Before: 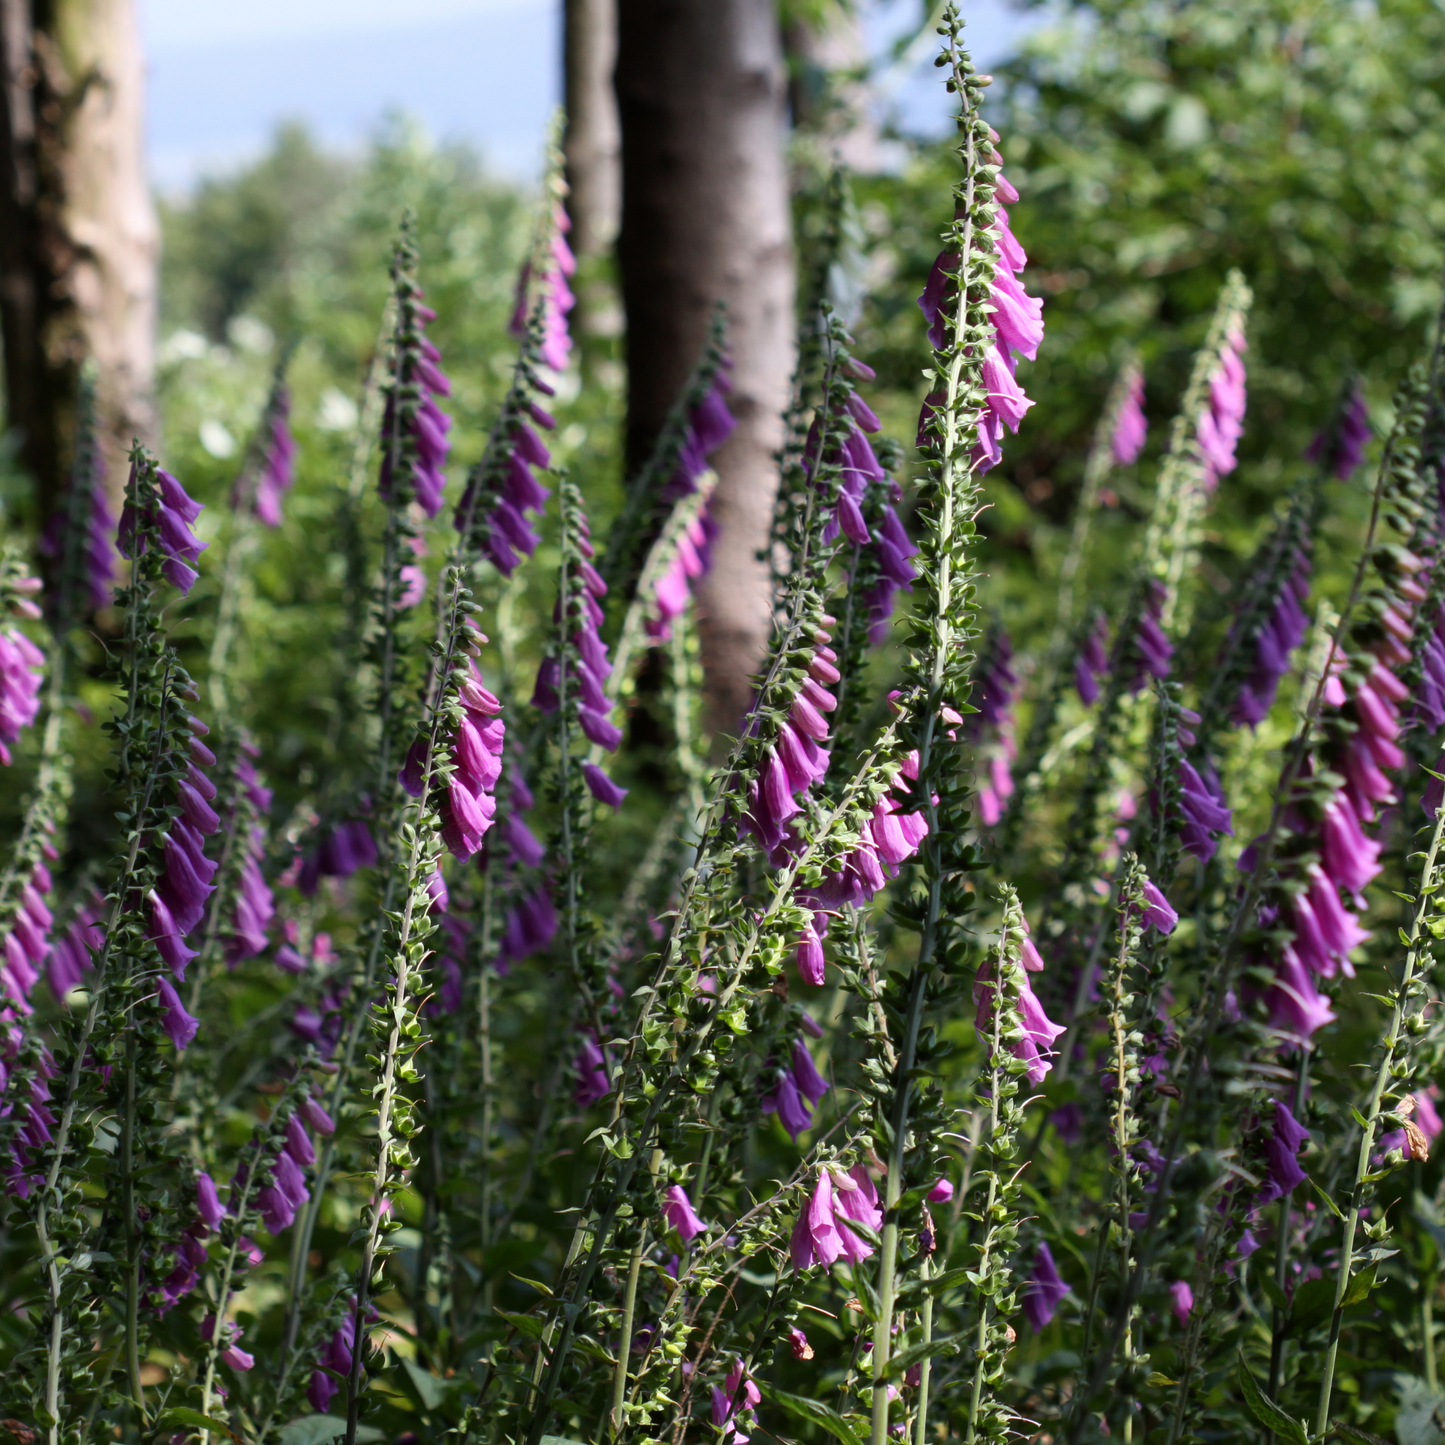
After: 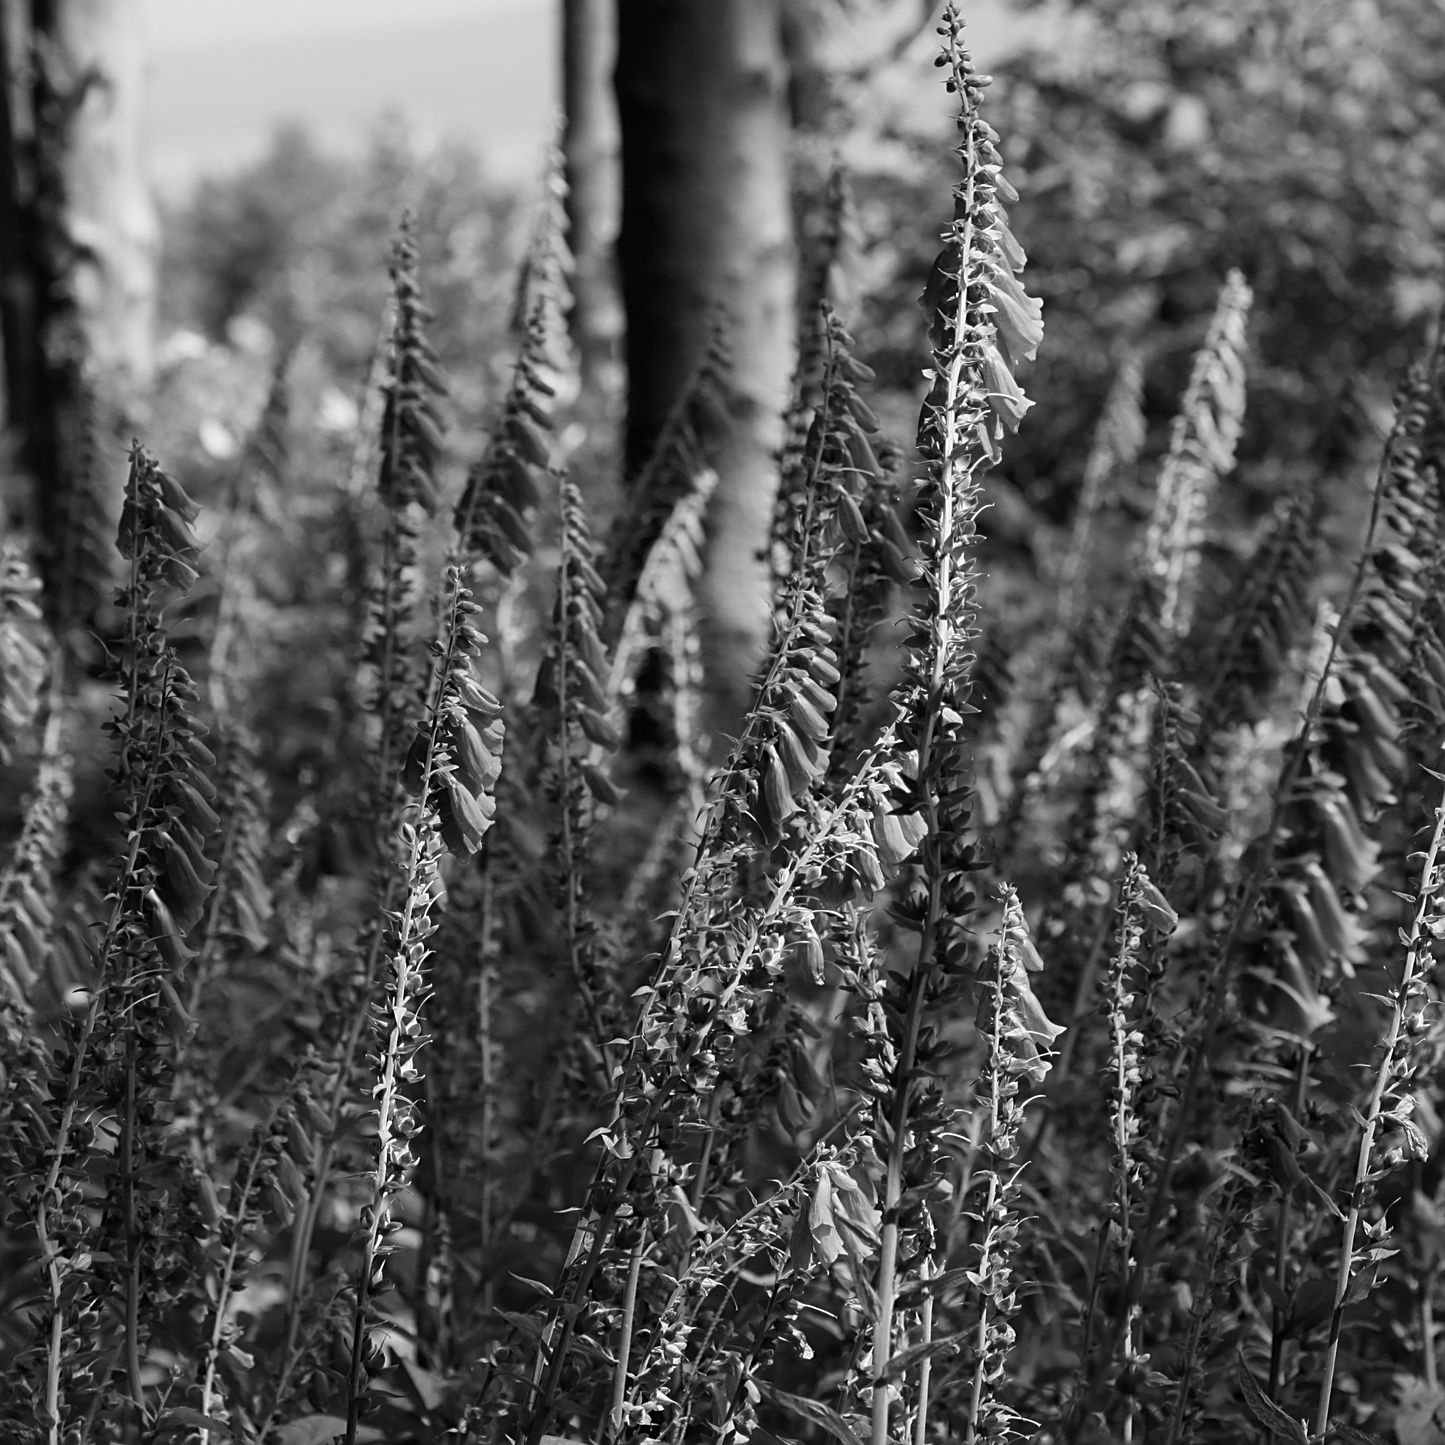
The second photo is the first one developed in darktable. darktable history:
sharpen: on, module defaults
color correction: highlights a* 15, highlights b* 31.55
monochrome: a -71.75, b 75.82
